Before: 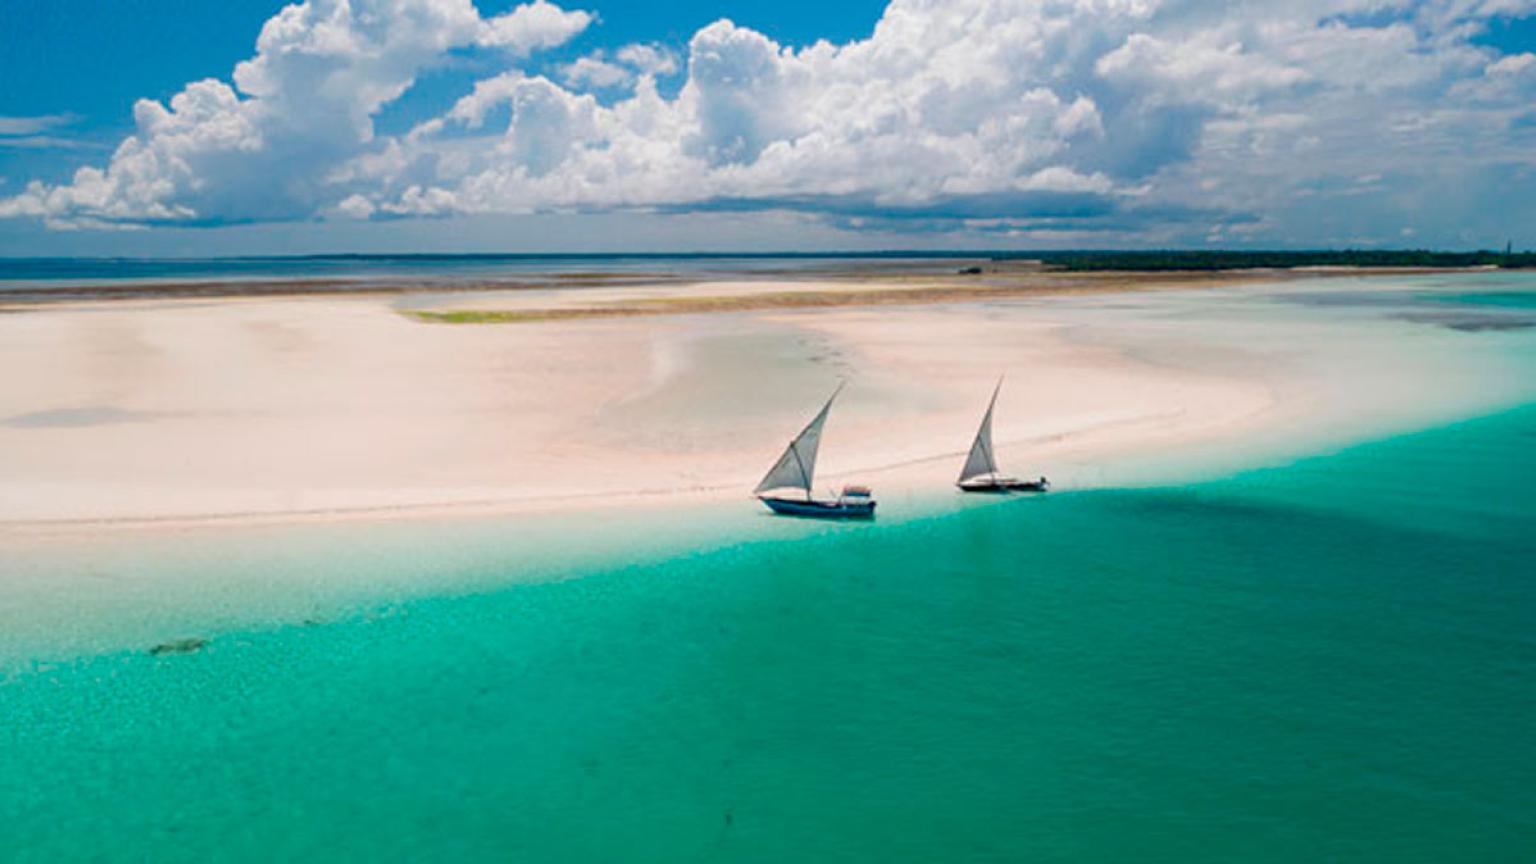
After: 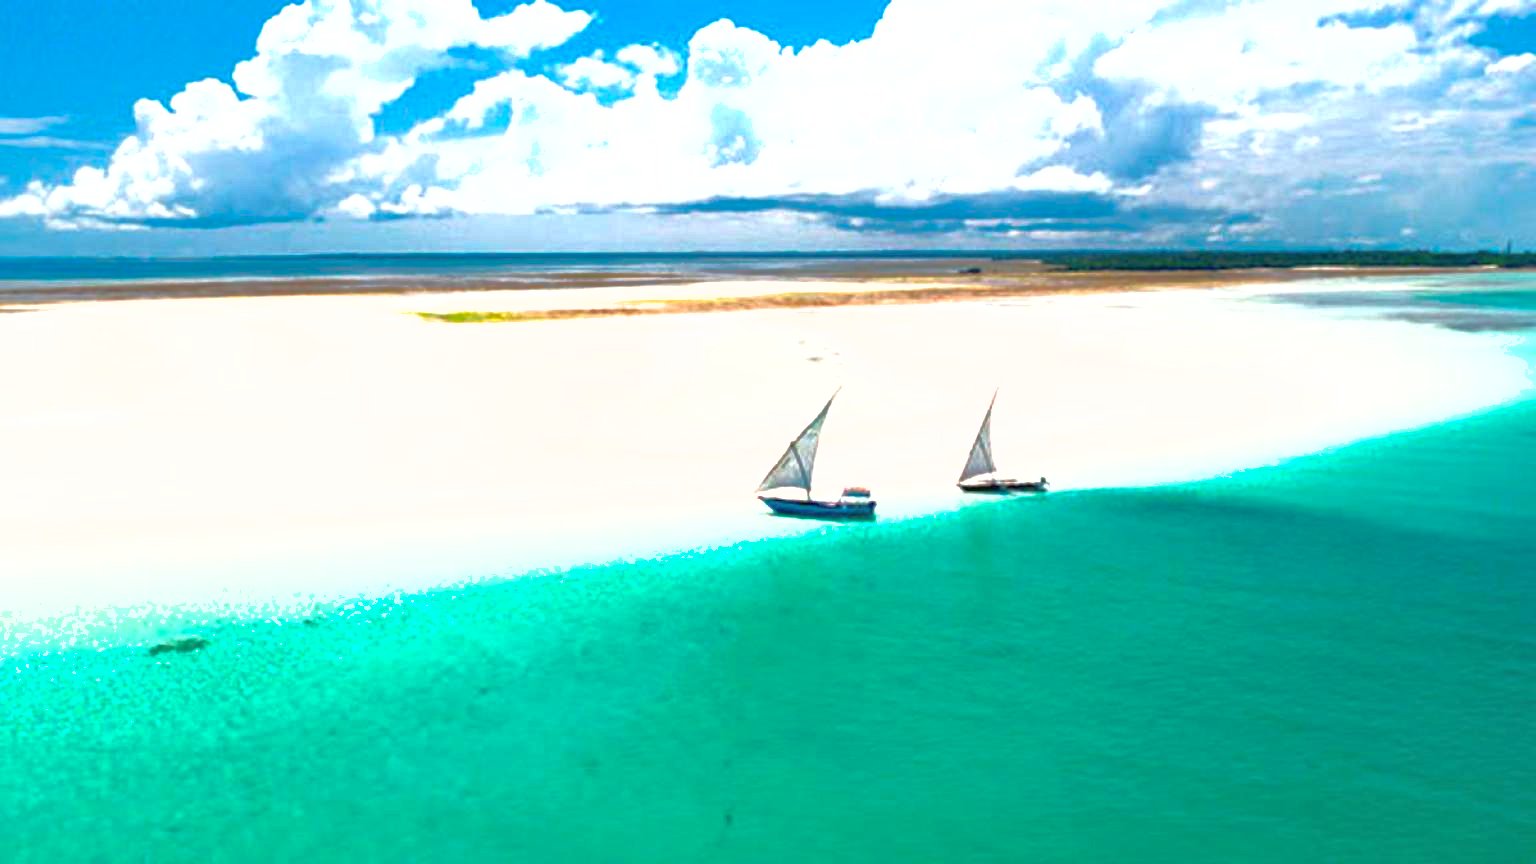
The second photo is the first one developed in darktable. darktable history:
shadows and highlights: on, module defaults
exposure: black level correction 0, exposure 1.295 EV, compensate highlight preservation false
tone equalizer: edges refinement/feathering 500, mask exposure compensation -1.57 EV, preserve details no
